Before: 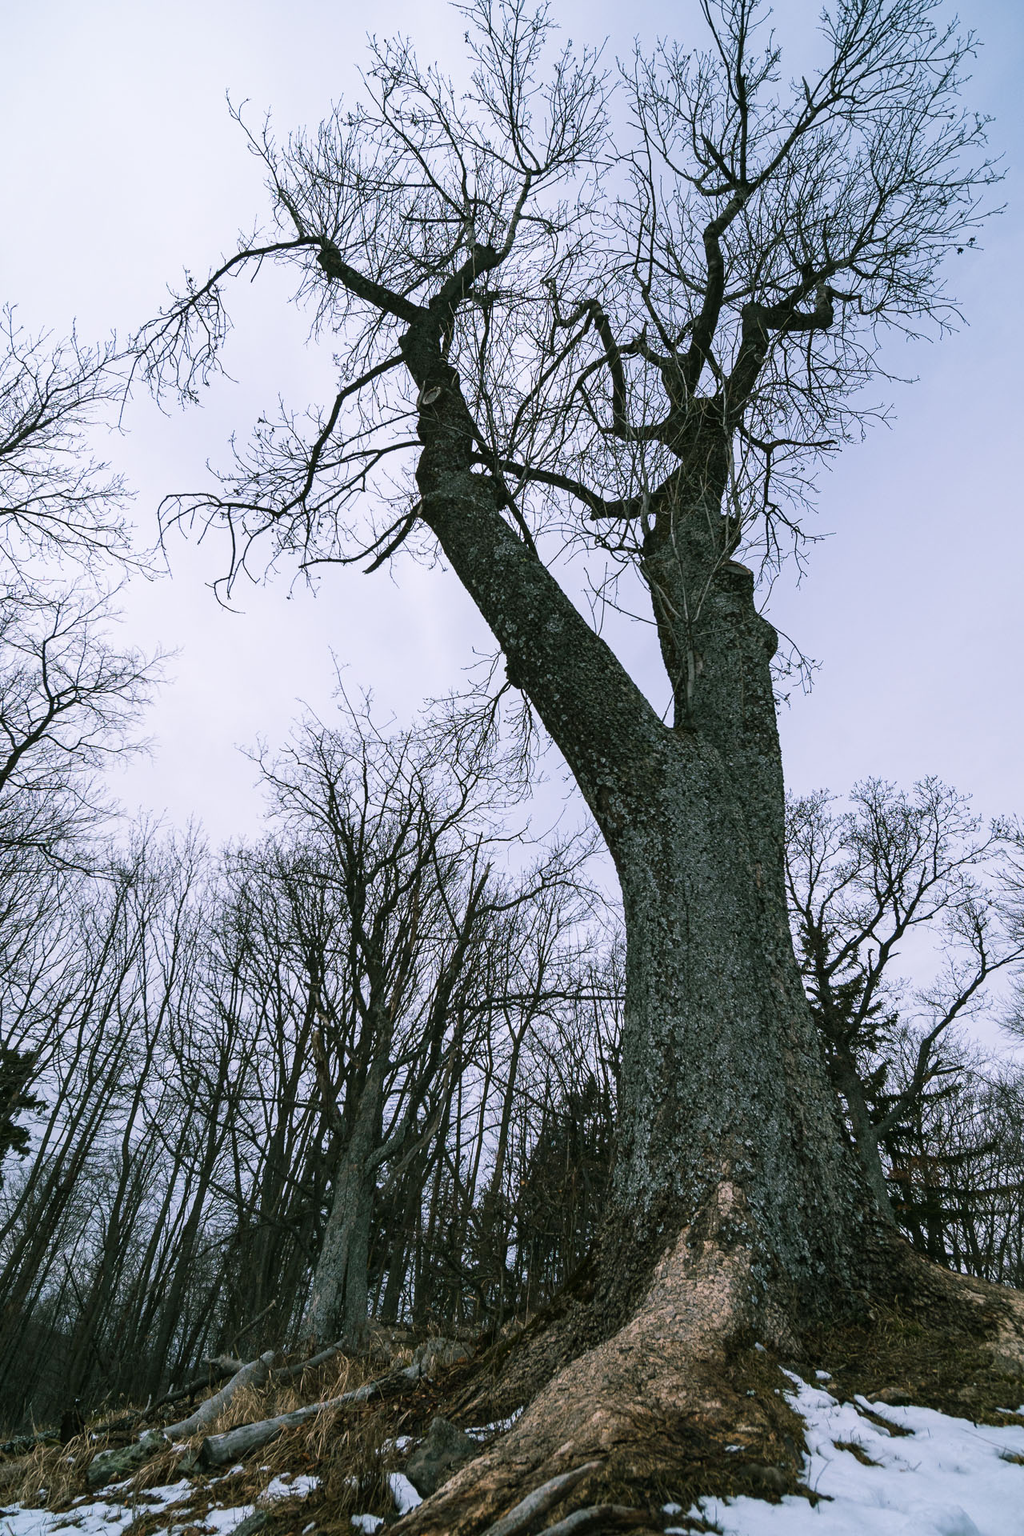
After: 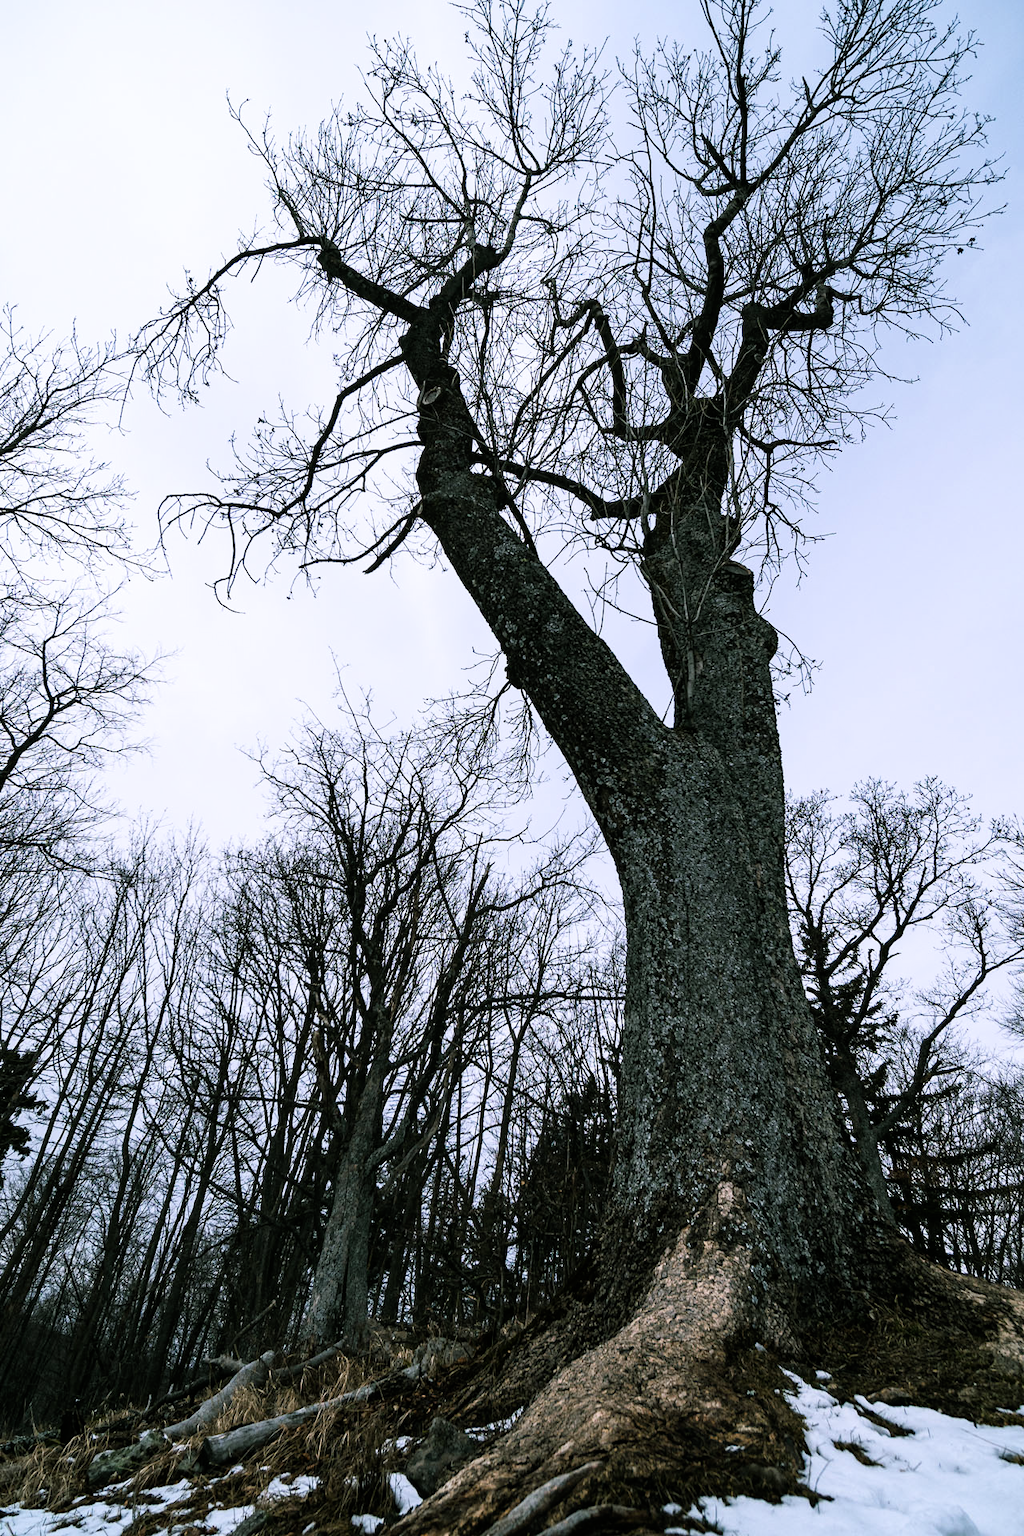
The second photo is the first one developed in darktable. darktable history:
white balance: red 0.986, blue 1.01
filmic rgb: white relative exposure 2.34 EV, hardness 6.59
